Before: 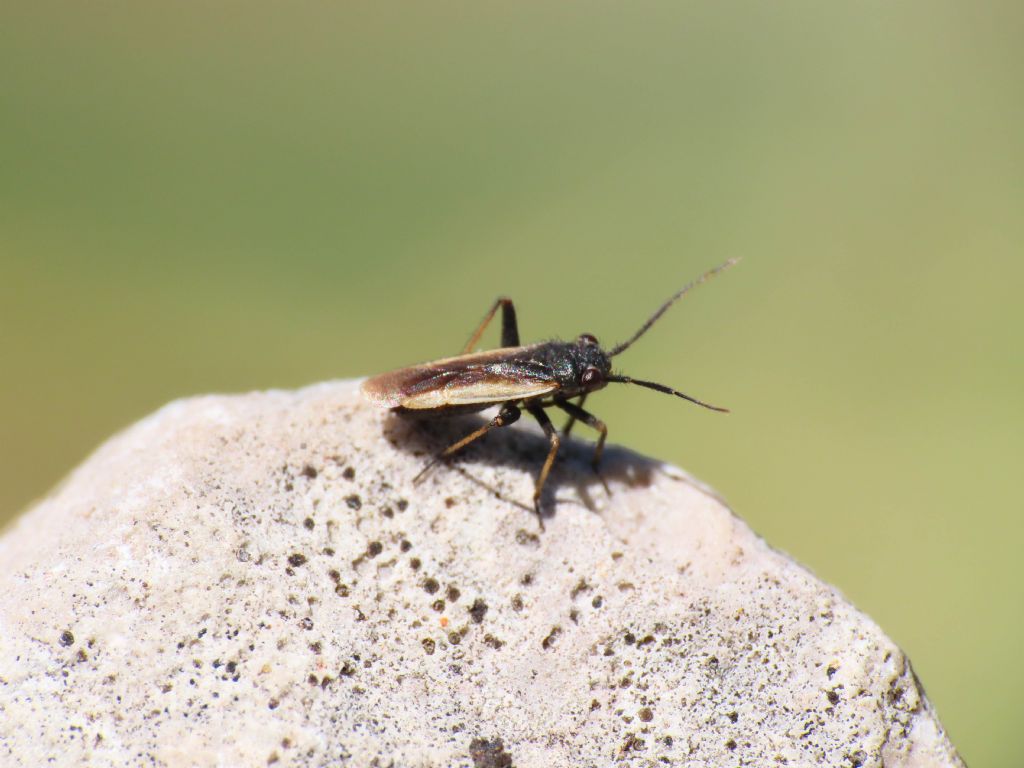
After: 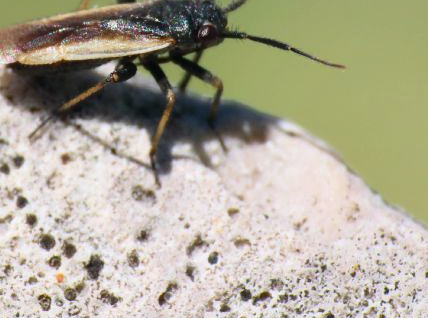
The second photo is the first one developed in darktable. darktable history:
shadows and highlights: shadows 36.25, highlights -27.25, soften with gaussian
color balance rgb: power › luminance -7.541%, power › chroma 1.081%, power › hue 216.07°, perceptual saturation grading › global saturation 0.486%, global vibrance 20%
crop: left 37.564%, top 44.846%, right 20.563%, bottom 13.622%
